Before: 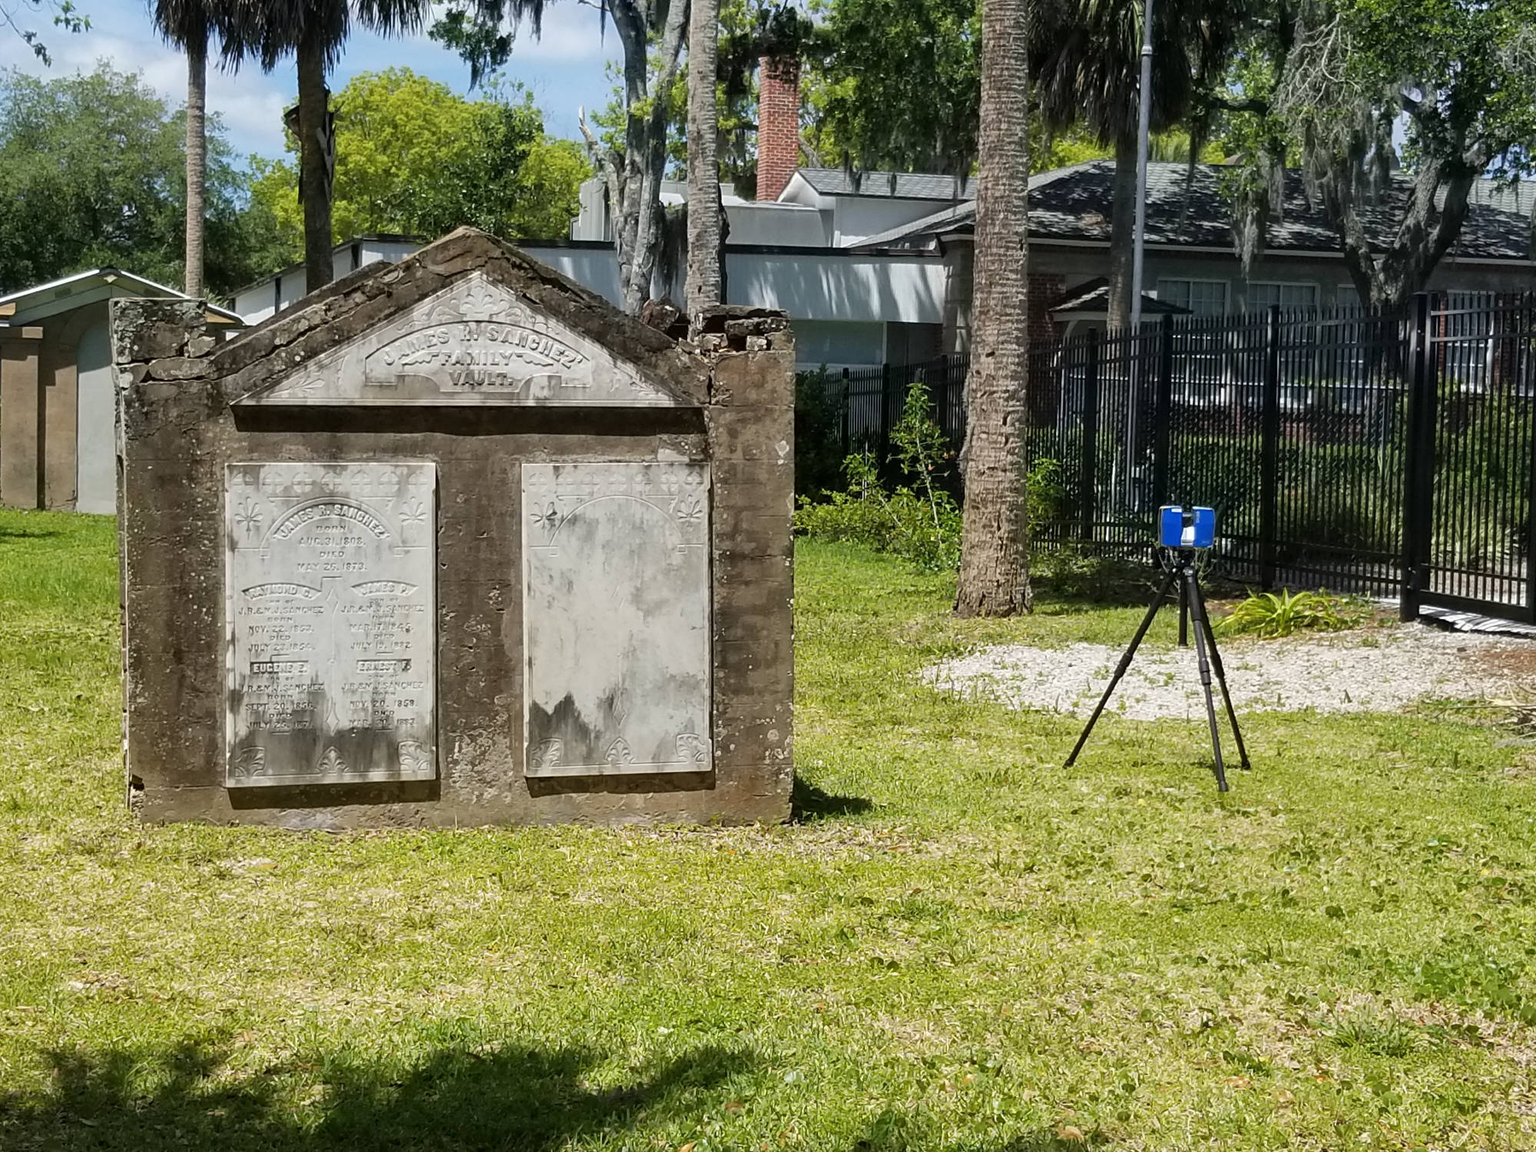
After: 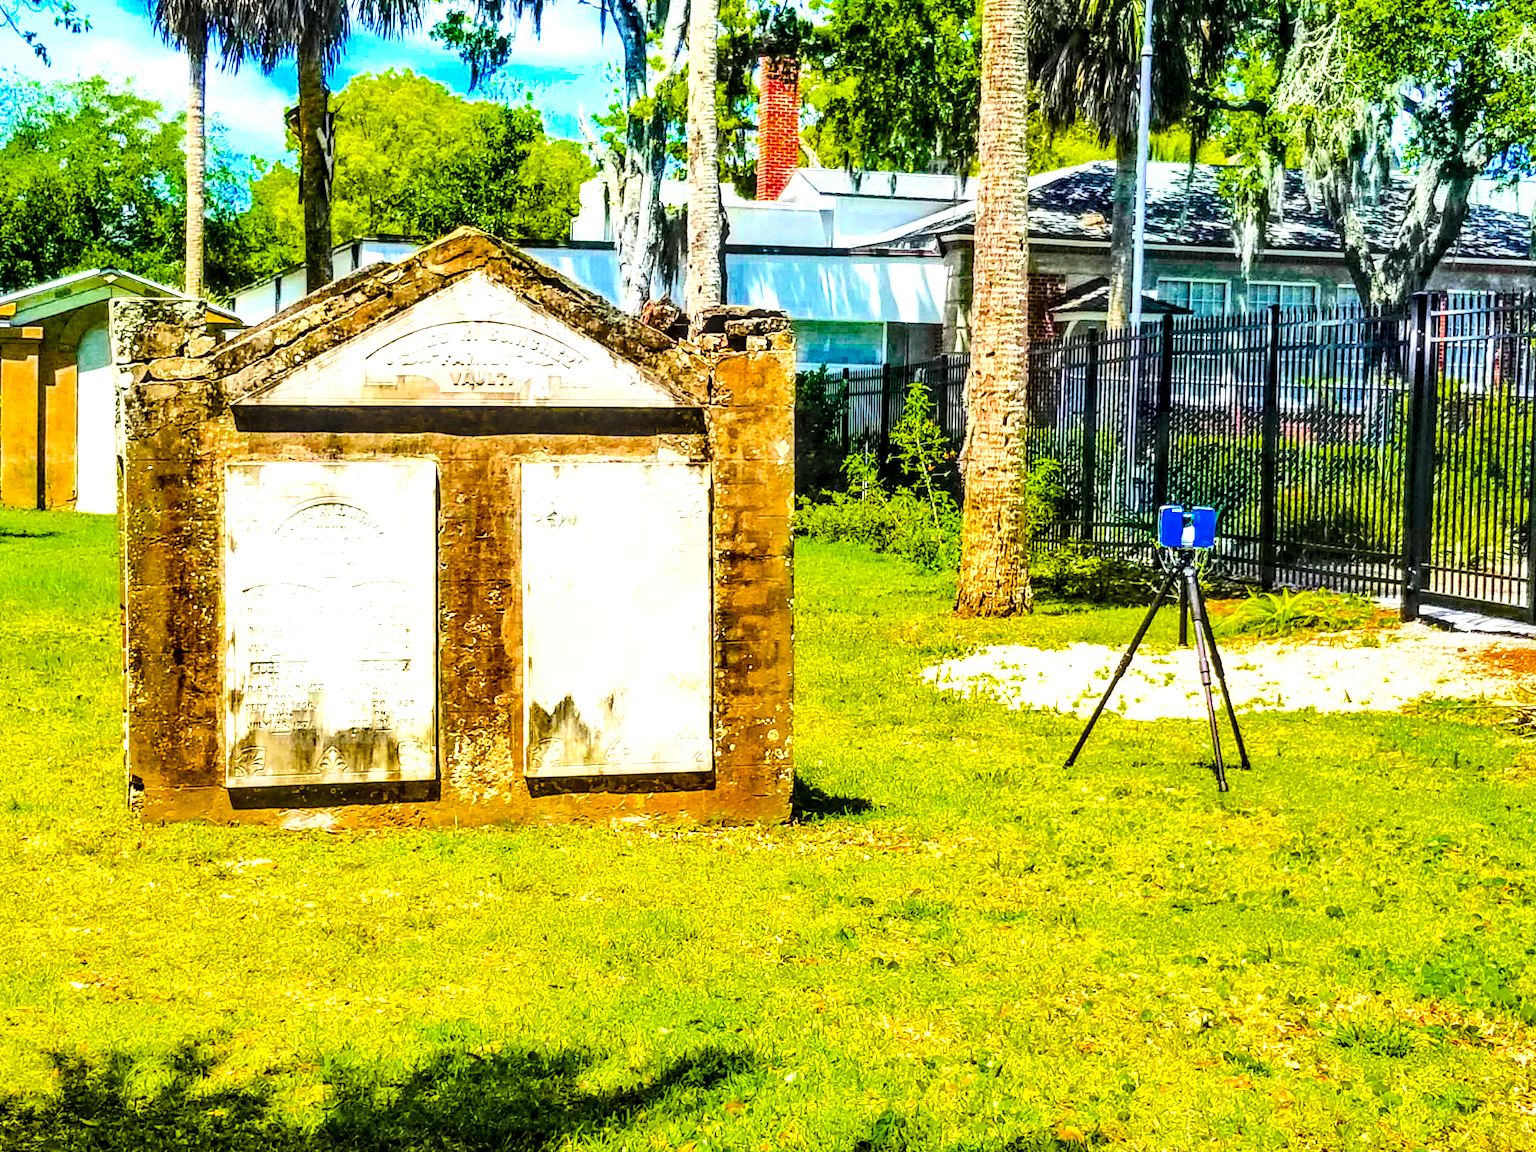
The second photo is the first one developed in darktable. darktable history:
local contrast: highlights 12%, shadows 36%, detail 183%, midtone range 0.477
exposure: black level correction 0, exposure 1.001 EV, compensate highlight preservation false
shadows and highlights: shadows 58.54, soften with gaussian
color balance rgb: power › hue 329.99°, highlights gain › chroma 0.119%, highlights gain › hue 329.93°, linear chroma grading › global chroma 14.849%, perceptual saturation grading › global saturation 64.951%, perceptual saturation grading › highlights 59.254%, perceptual saturation grading › mid-tones 49.947%, perceptual saturation grading › shadows 50.232%, perceptual brilliance grading › highlights 20.588%, perceptual brilliance grading › mid-tones 20.013%, perceptual brilliance grading › shadows -20.029%, global vibrance 6.871%, saturation formula JzAzBz (2021)
tone equalizer: -7 EV 0.142 EV, -6 EV 0.567 EV, -5 EV 1.16 EV, -4 EV 1.34 EV, -3 EV 1.15 EV, -2 EV 0.6 EV, -1 EV 0.159 EV, edges refinement/feathering 500, mask exposure compensation -1.57 EV, preserve details no
contrast brightness saturation: contrast 0.138, brightness 0.225
